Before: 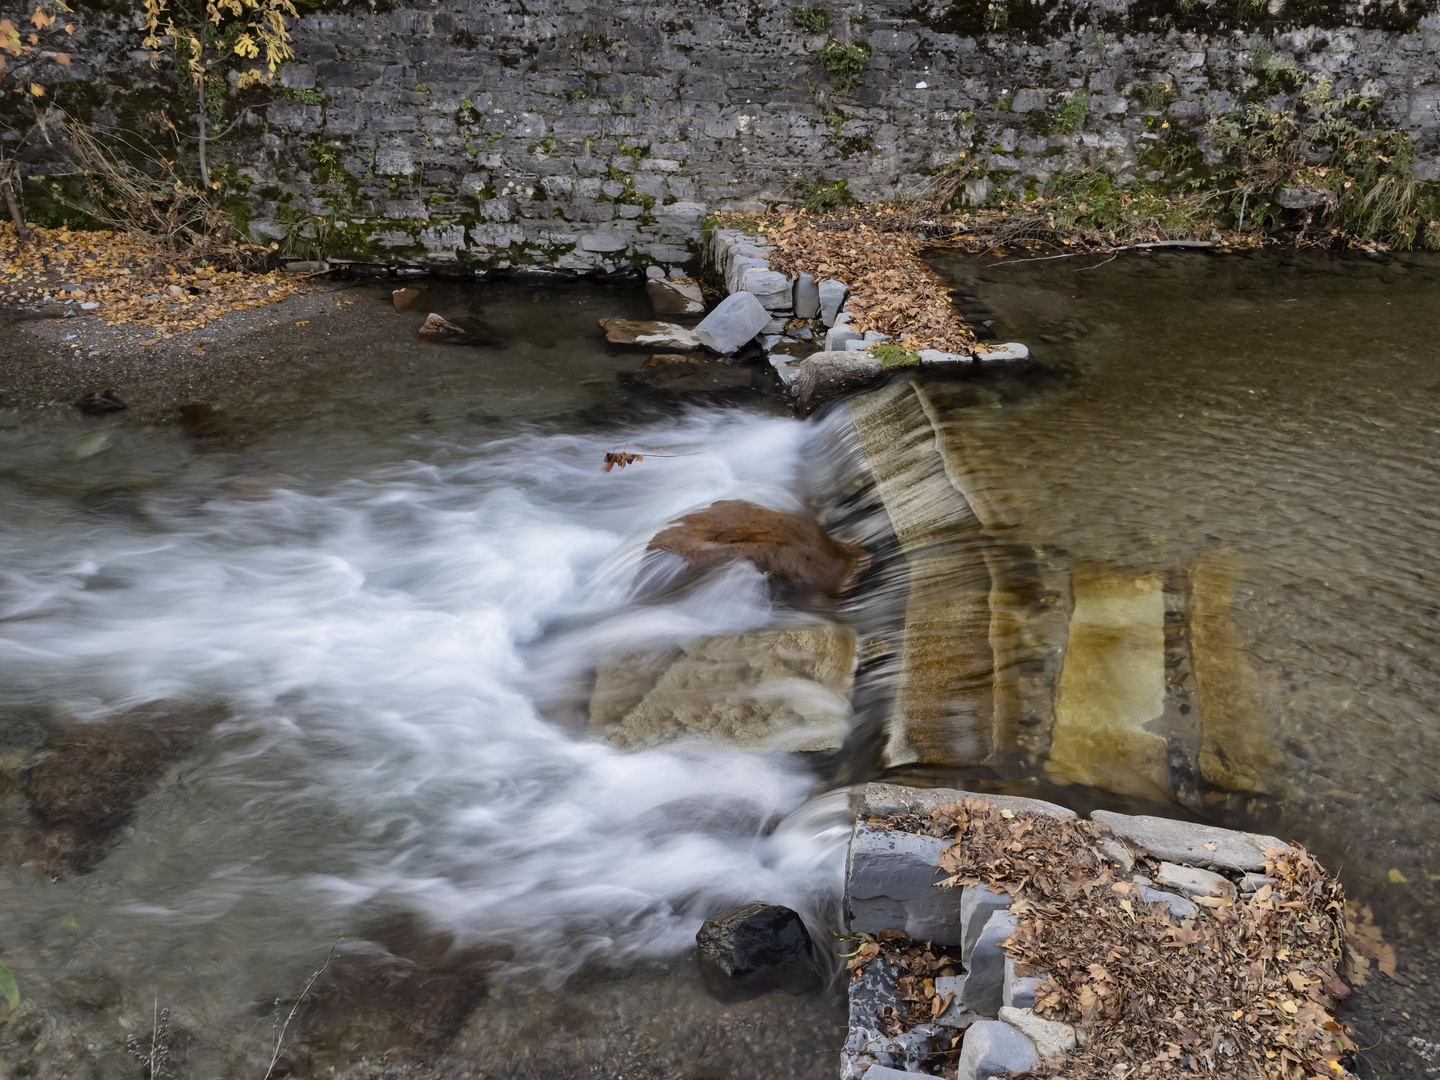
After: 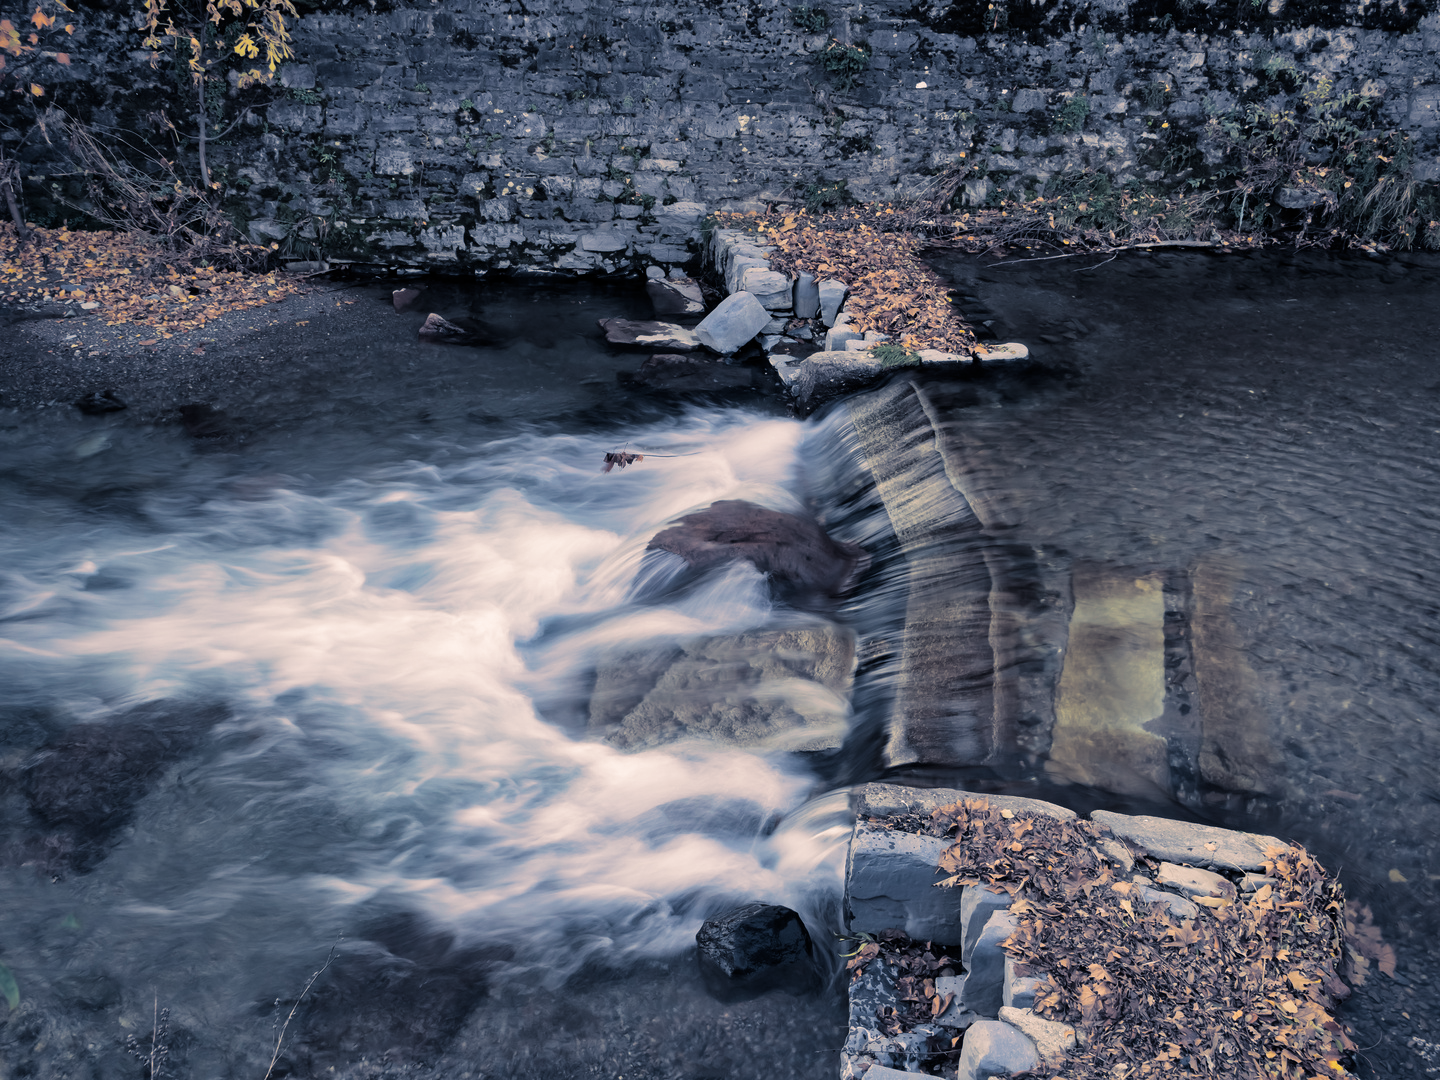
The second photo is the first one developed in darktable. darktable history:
split-toning: shadows › hue 226.8°, shadows › saturation 0.56, highlights › hue 28.8°, balance -40, compress 0%
vignetting: brightness -0.233, saturation 0.141
